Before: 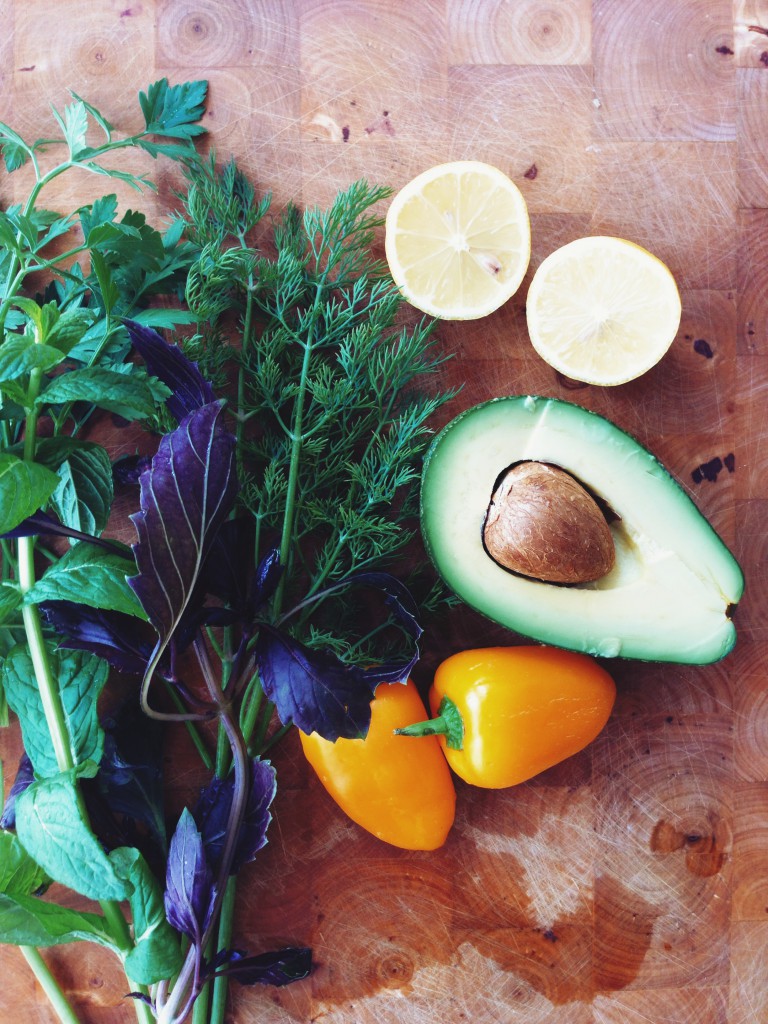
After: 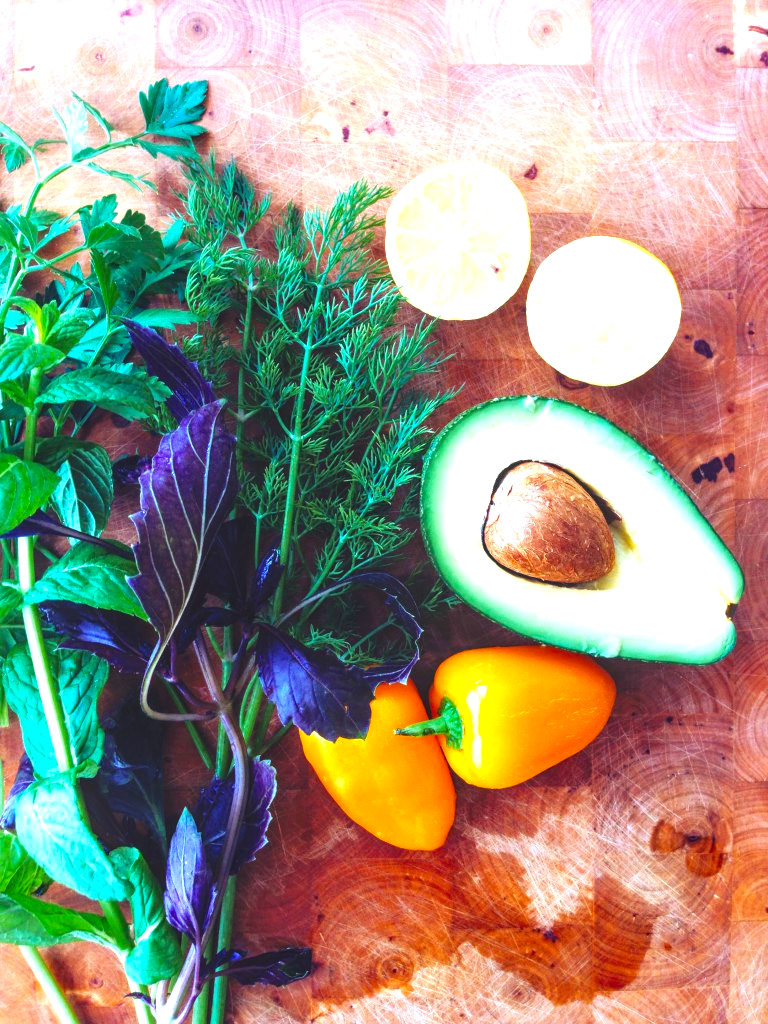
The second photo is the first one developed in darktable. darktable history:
exposure: black level correction 0, exposure 0.899 EV, compensate exposure bias true, compensate highlight preservation false
local contrast: on, module defaults
color balance rgb: highlights gain › chroma 0.162%, highlights gain › hue 331.94°, perceptual saturation grading › global saturation 29.568%, global vibrance 20%
